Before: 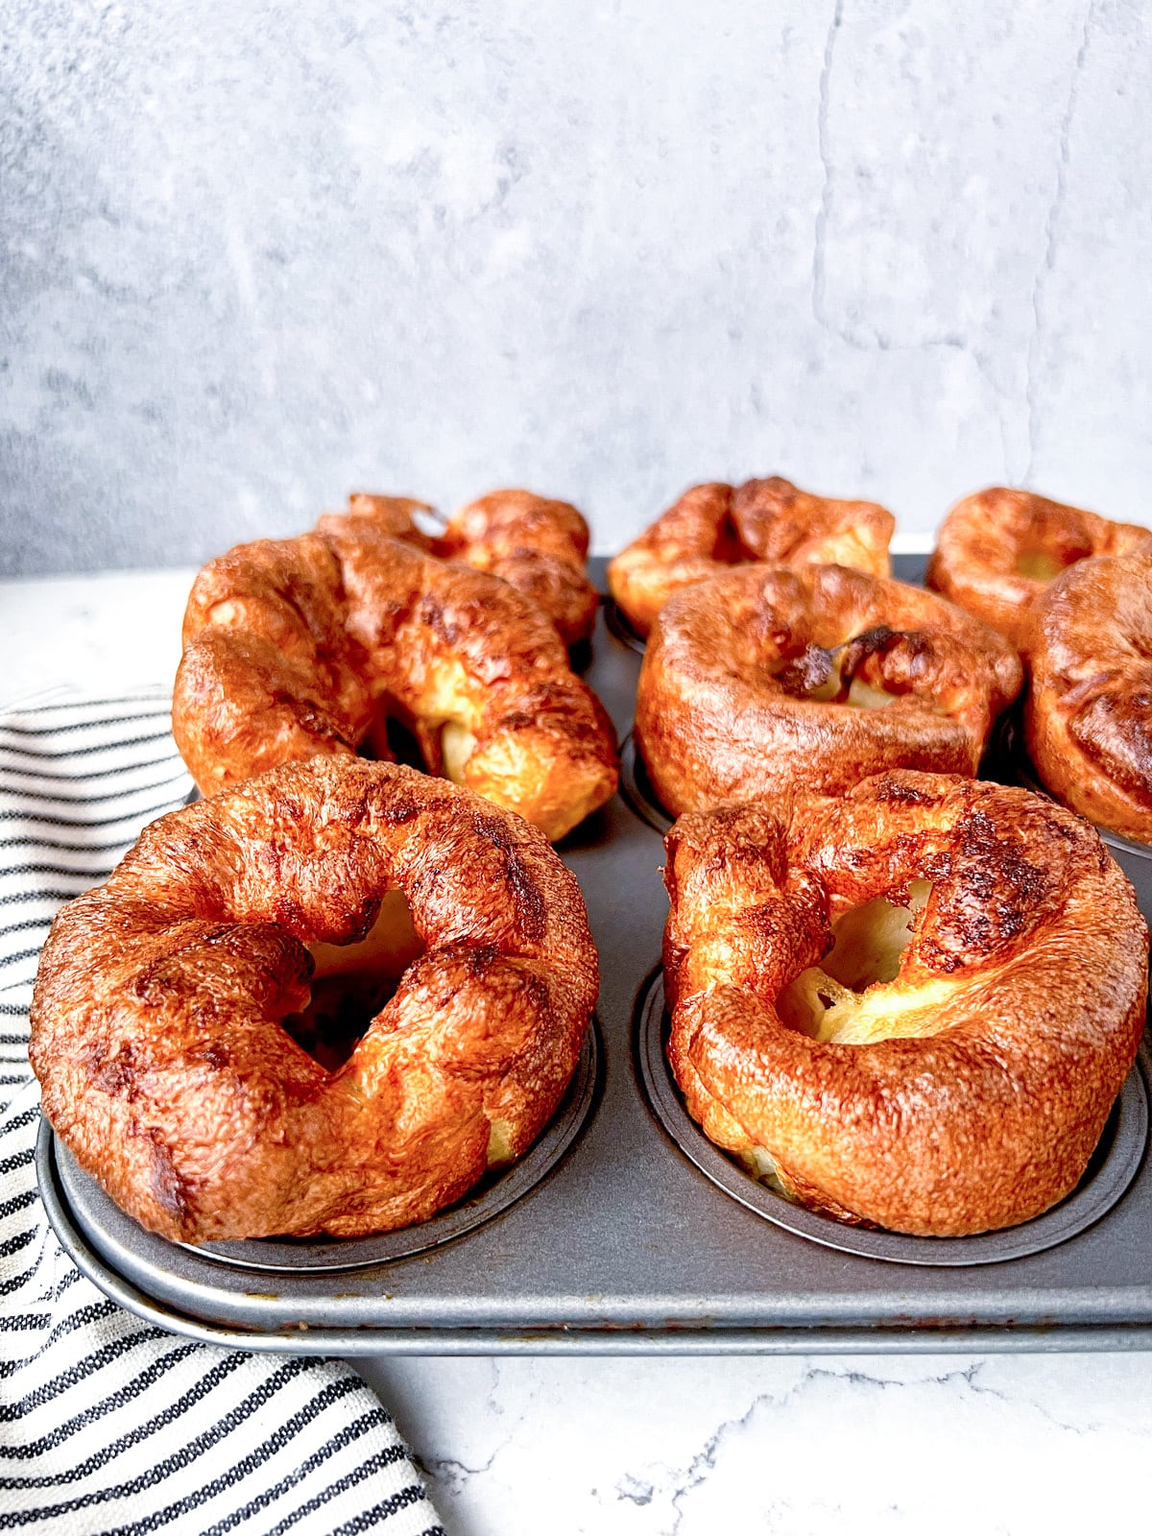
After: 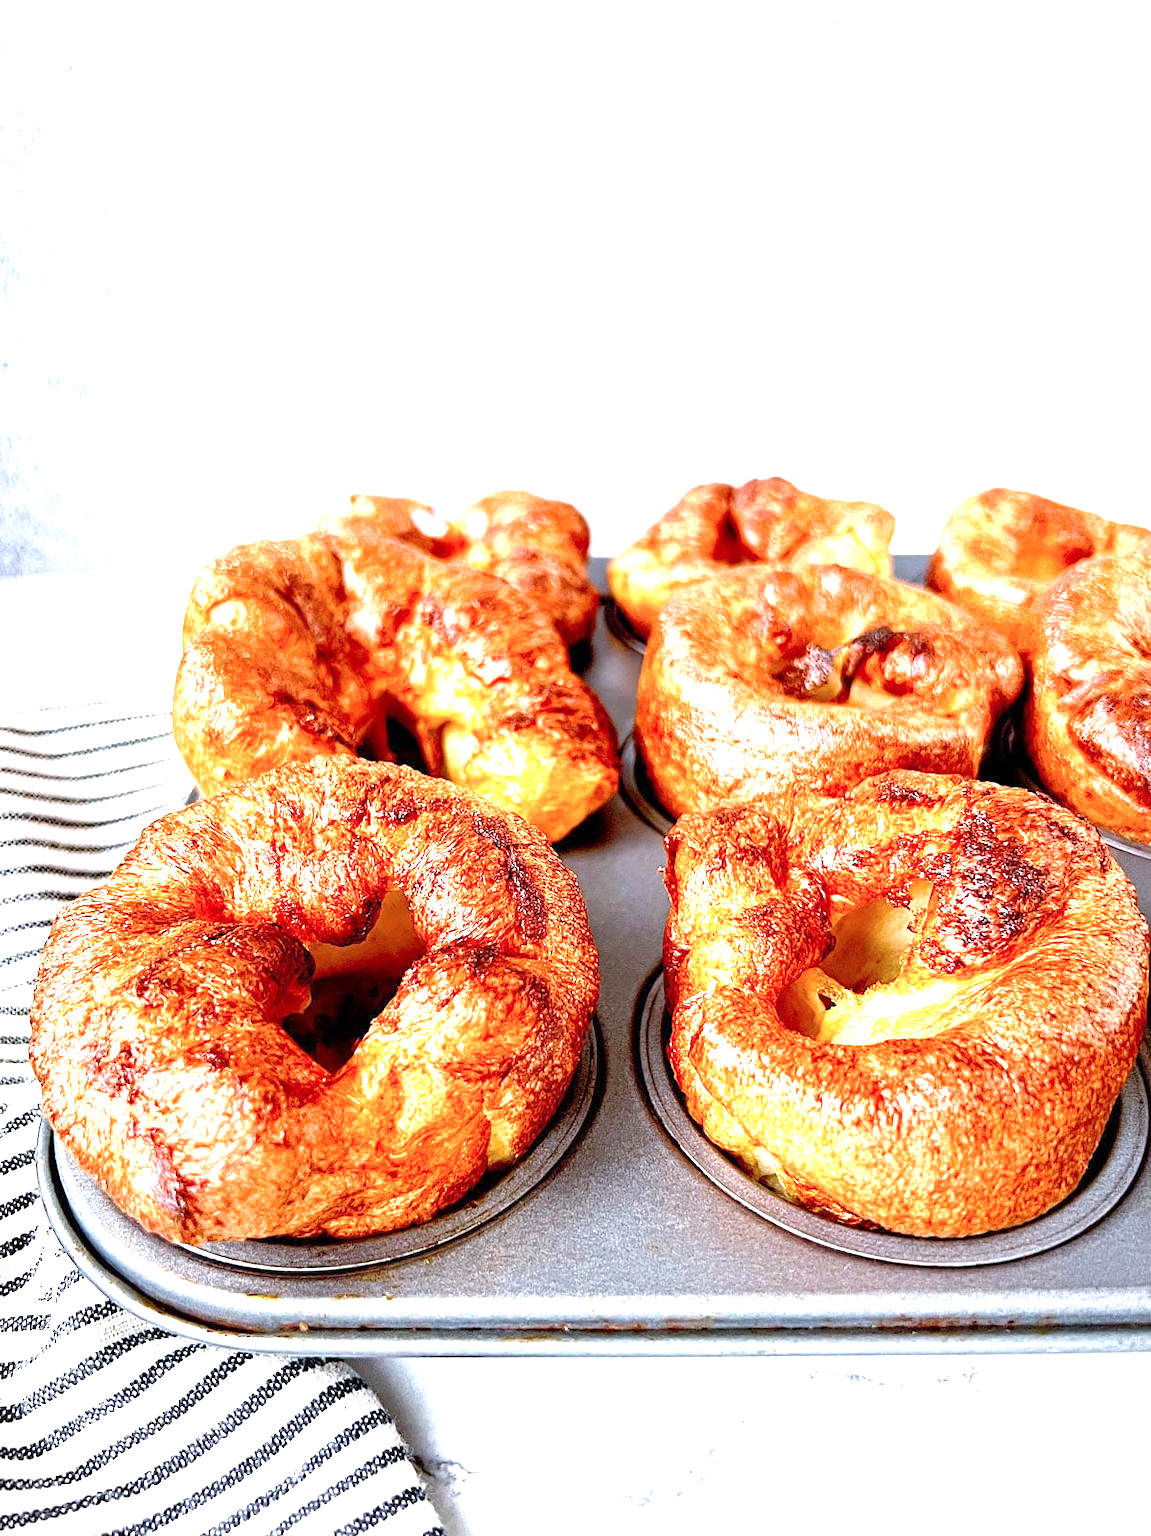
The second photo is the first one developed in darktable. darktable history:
exposure: exposure 1.25 EV, compensate exposure bias true, compensate highlight preservation false
tone equalizer: on, module defaults
